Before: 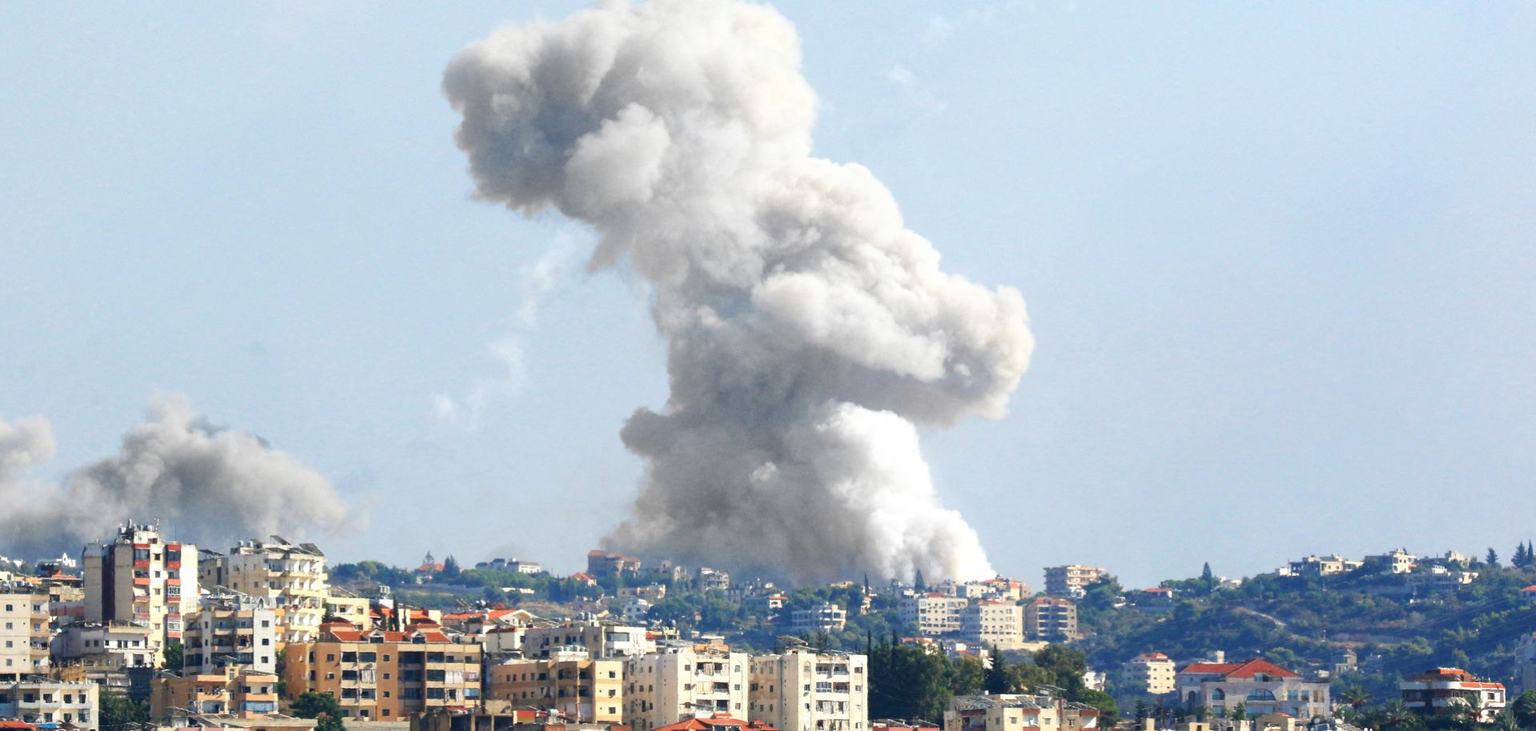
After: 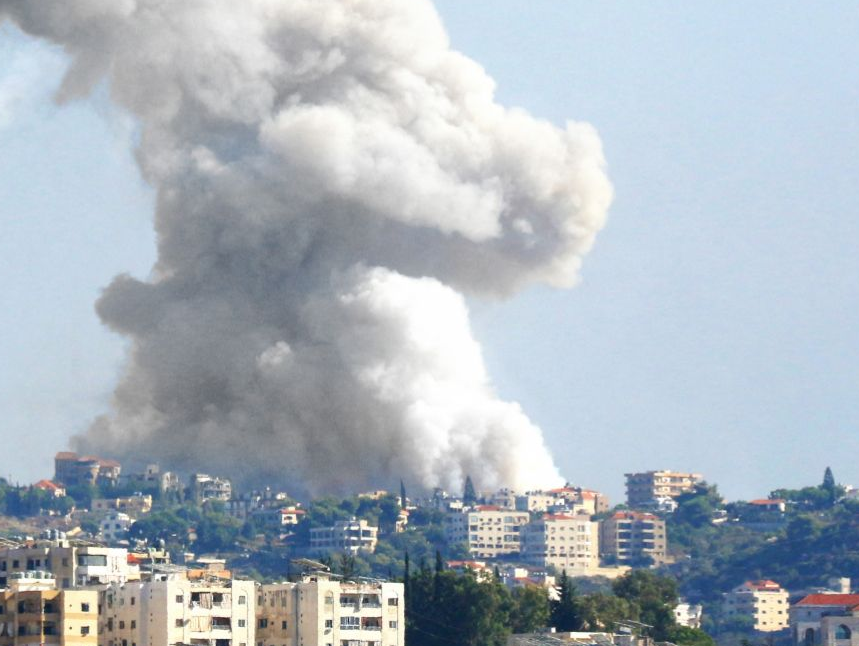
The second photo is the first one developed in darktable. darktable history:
crop: left 35.439%, top 25.903%, right 19.808%, bottom 3.368%
